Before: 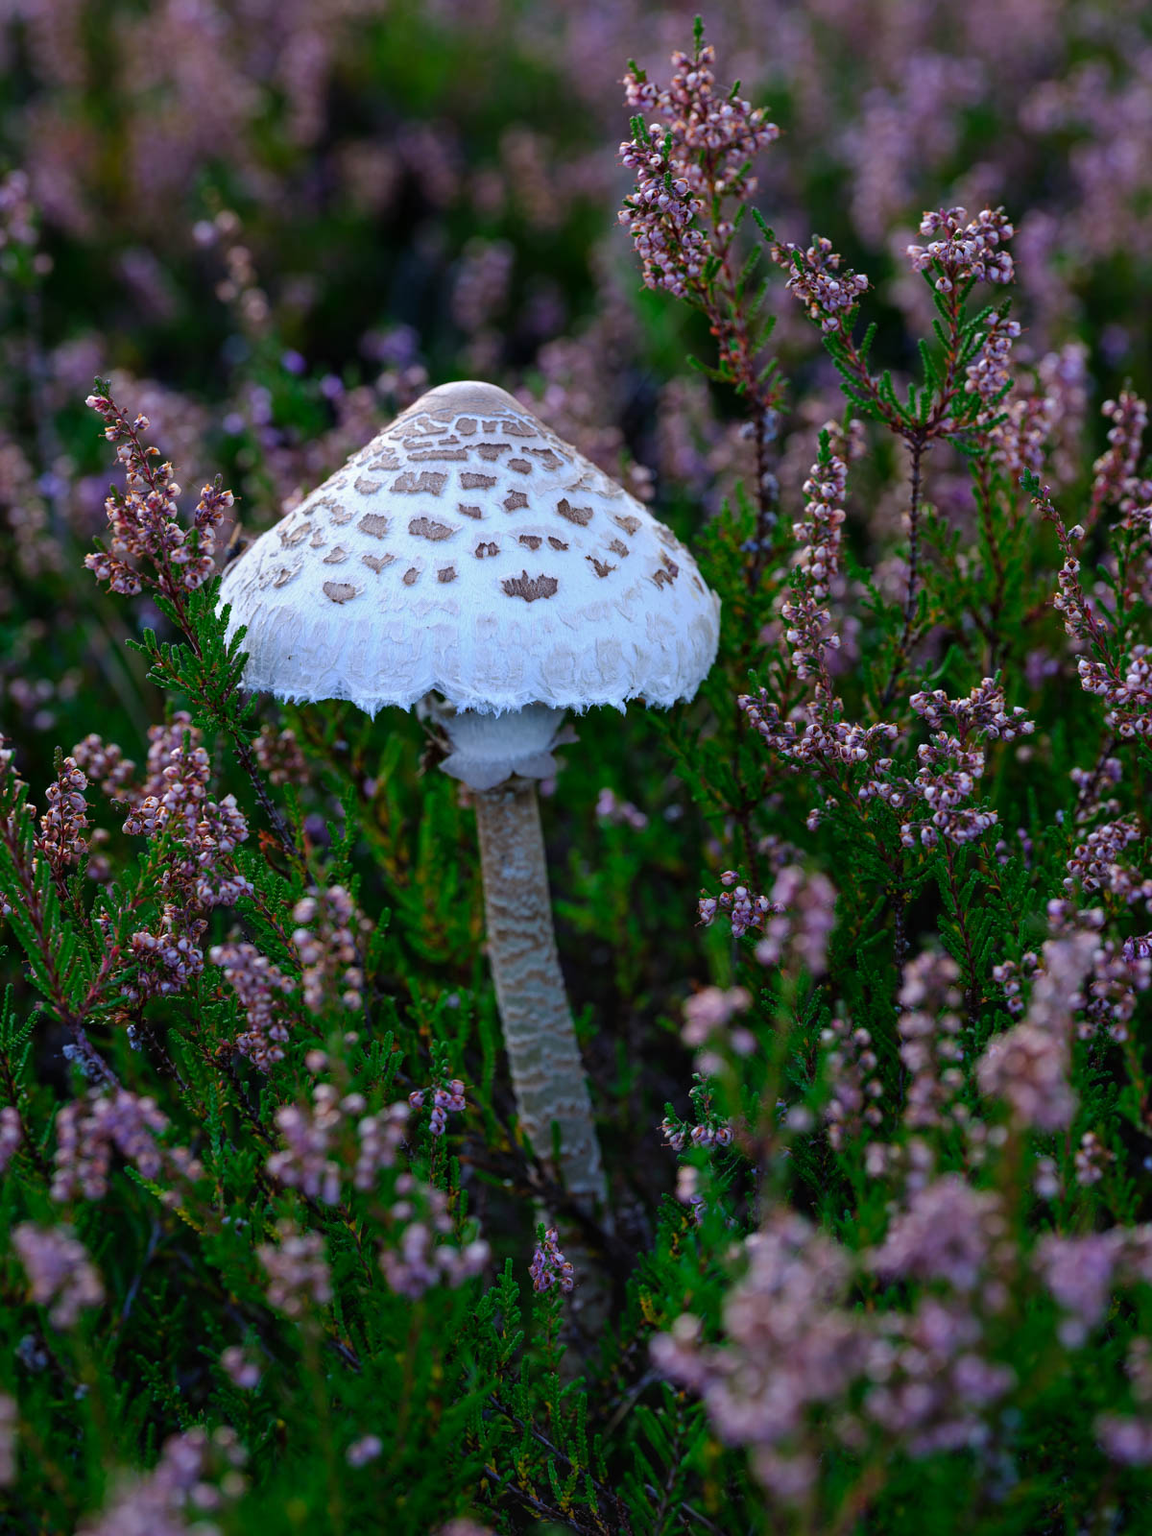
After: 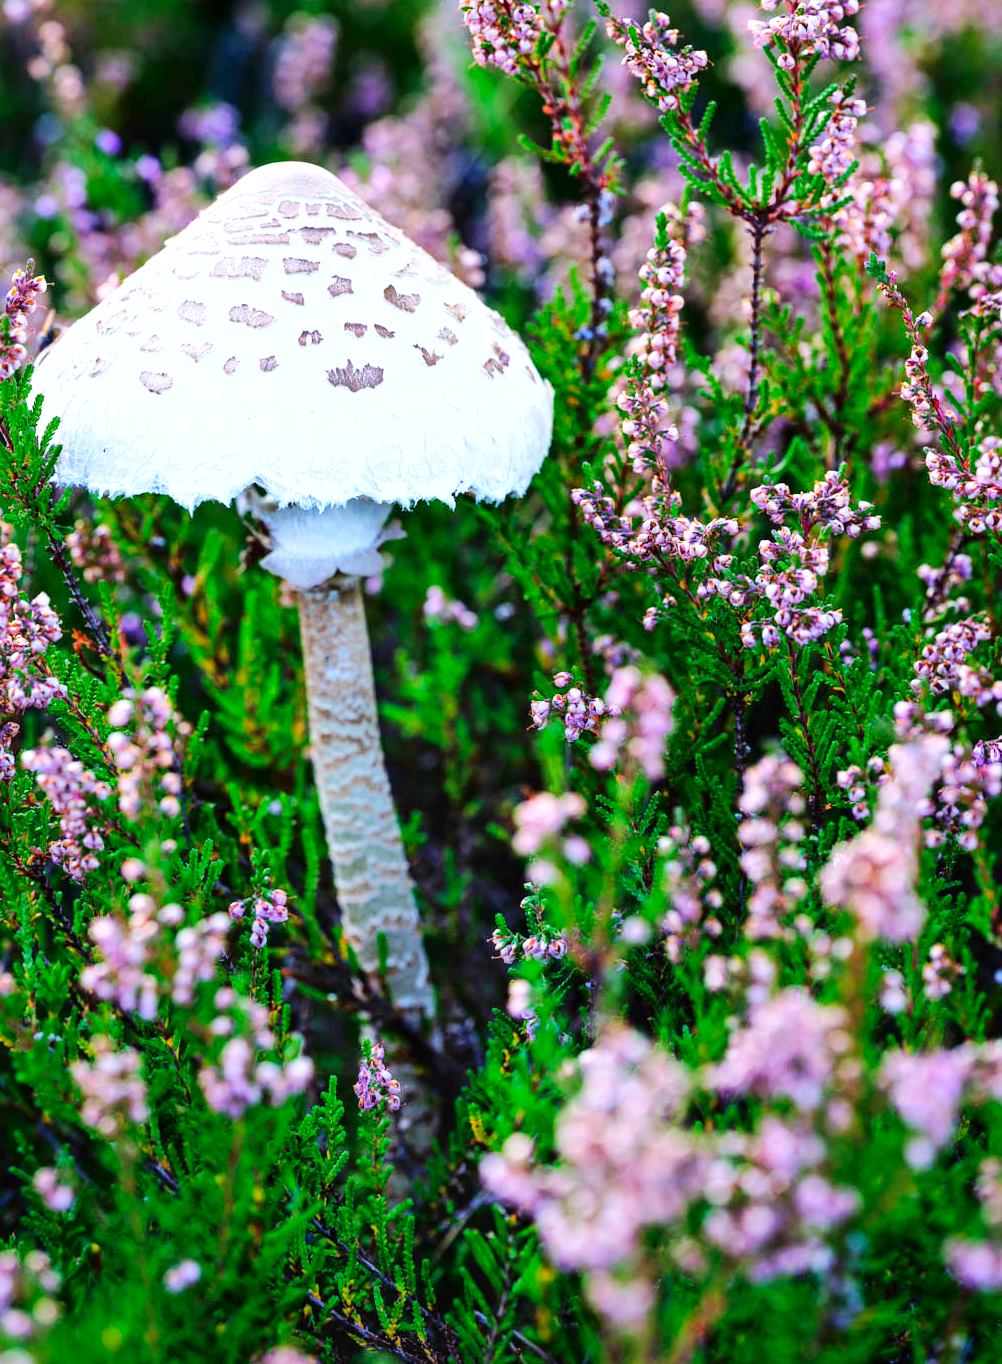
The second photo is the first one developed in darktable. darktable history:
crop: left 16.498%, top 14.721%
exposure: exposure 1.229 EV, compensate highlight preservation false
shadows and highlights: on, module defaults
base curve: curves: ch0 [(0, 0) (0.032, 0.025) (0.121, 0.166) (0.206, 0.329) (0.605, 0.79) (1, 1)], preserve colors none
tone curve: curves: ch0 [(0, 0) (0.004, 0.001) (0.133, 0.112) (0.325, 0.362) (0.832, 0.893) (1, 1)], color space Lab, independent channels, preserve colors none
